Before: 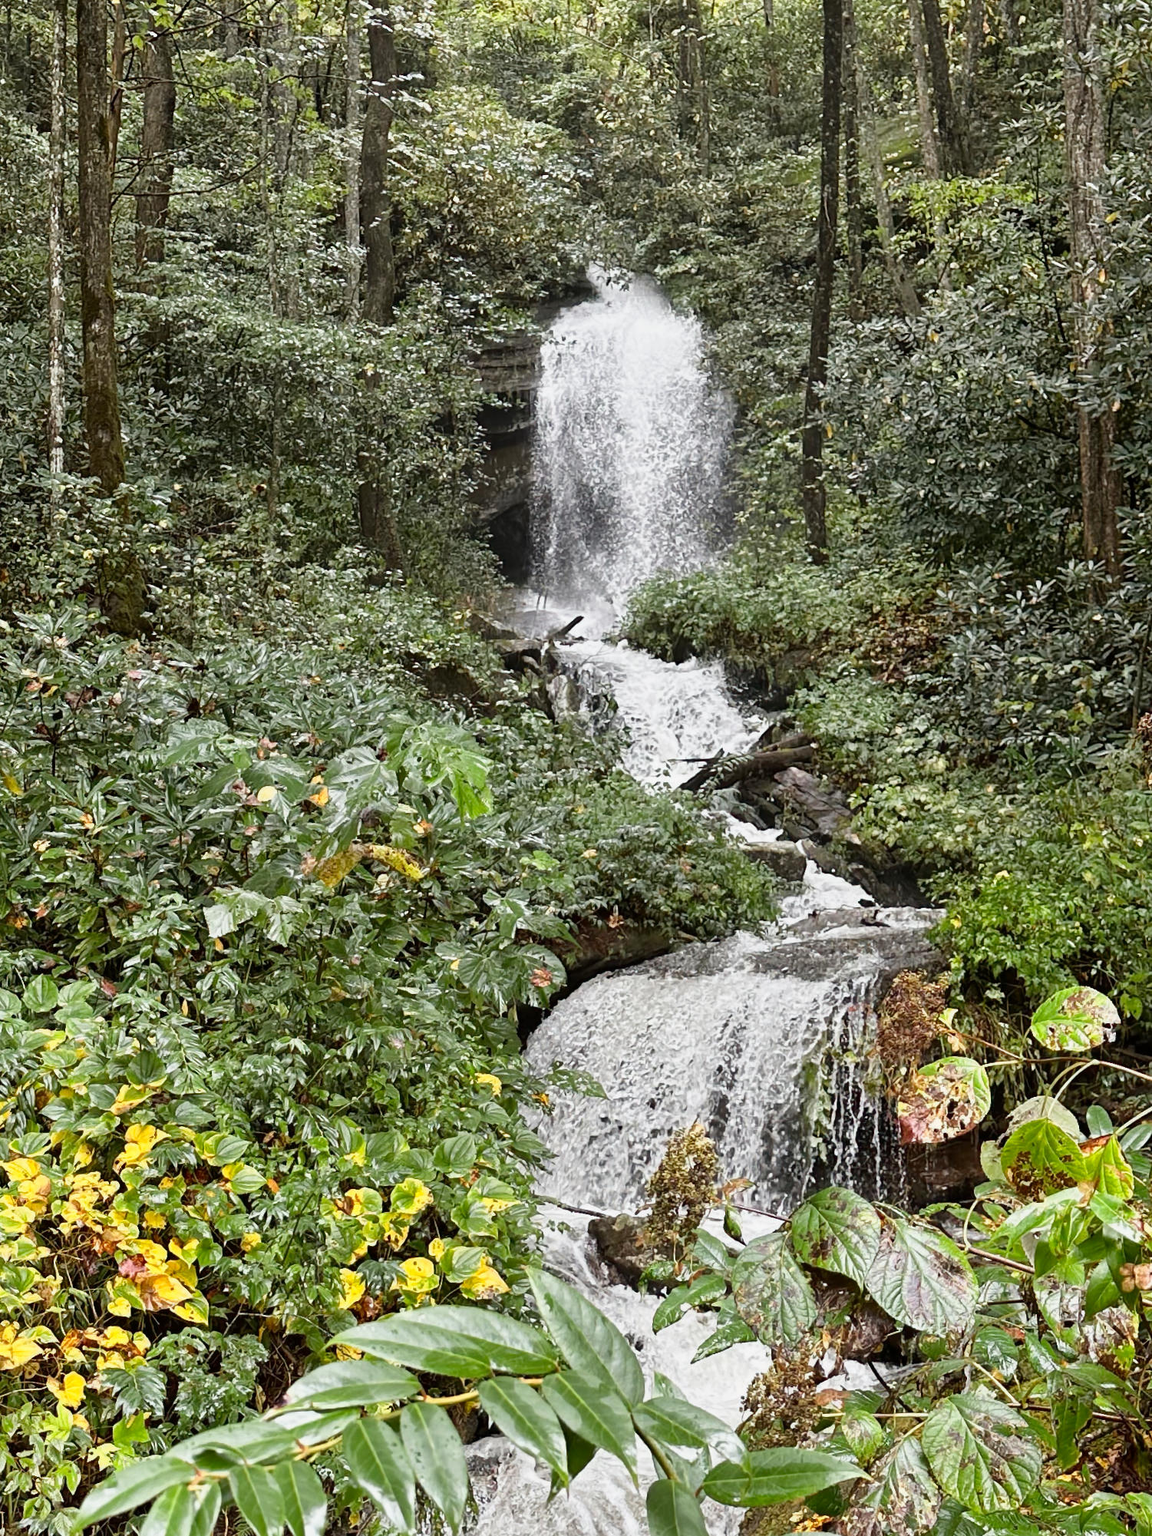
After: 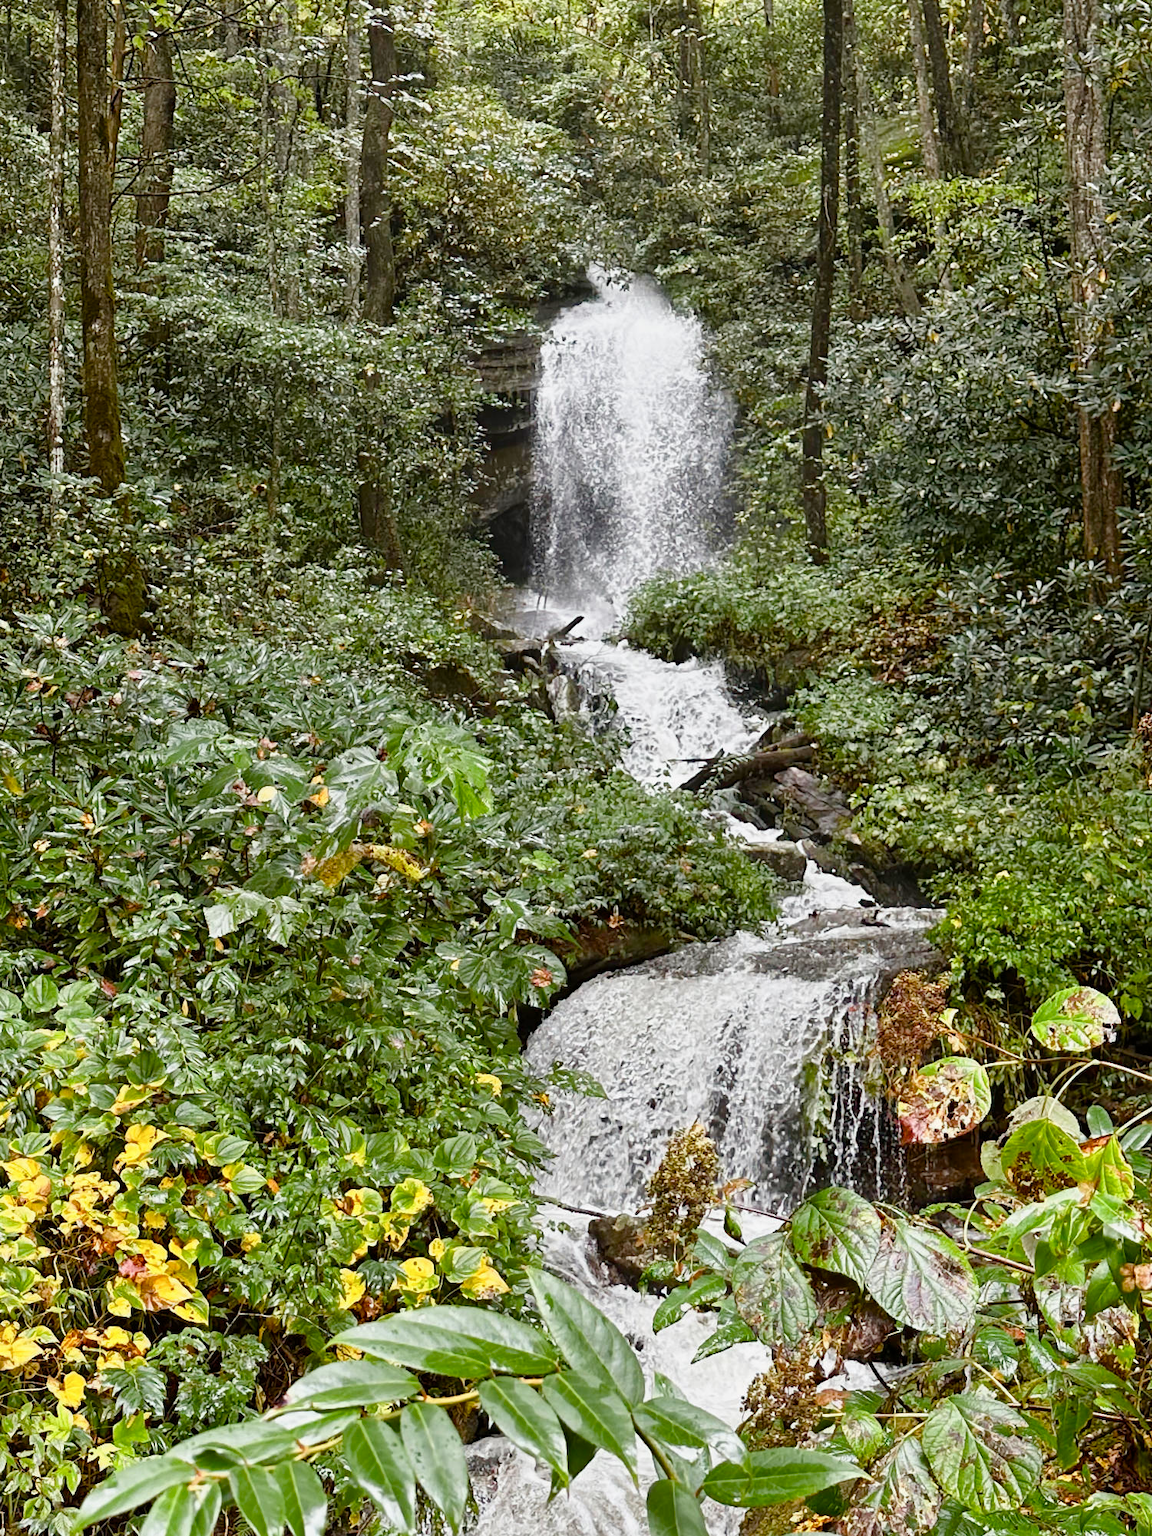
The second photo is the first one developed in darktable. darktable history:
color balance rgb: perceptual saturation grading › global saturation 20%, perceptual saturation grading › highlights -25%, perceptual saturation grading › shadows 50%
